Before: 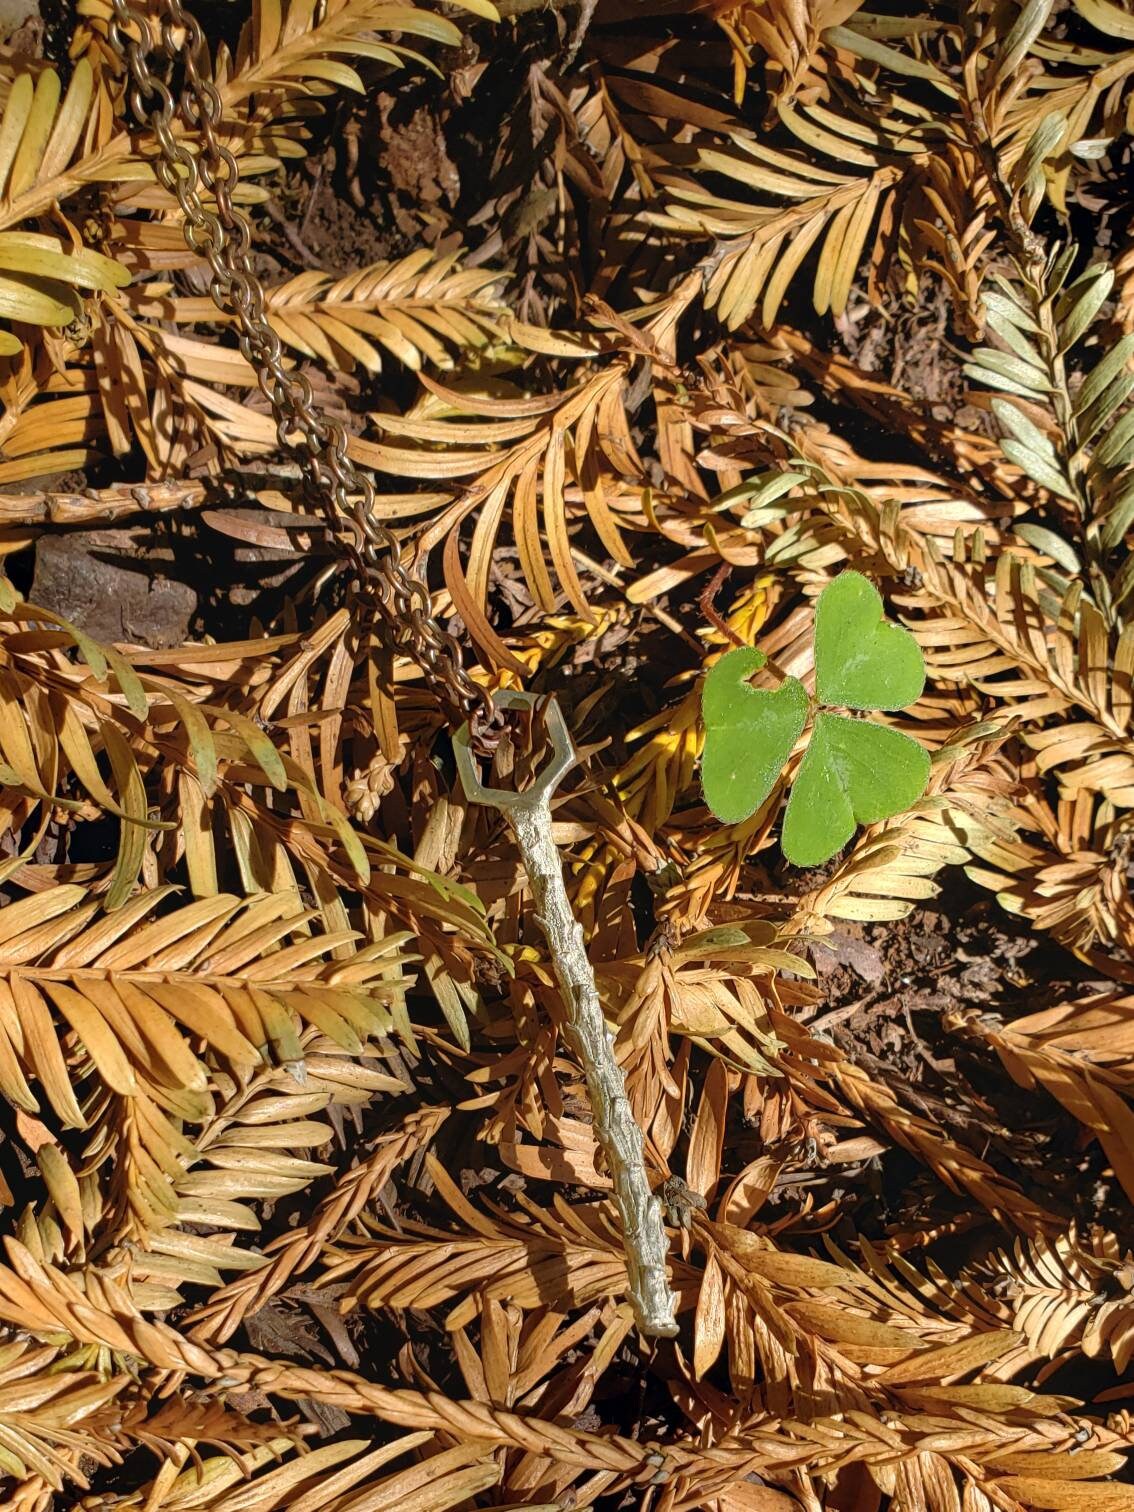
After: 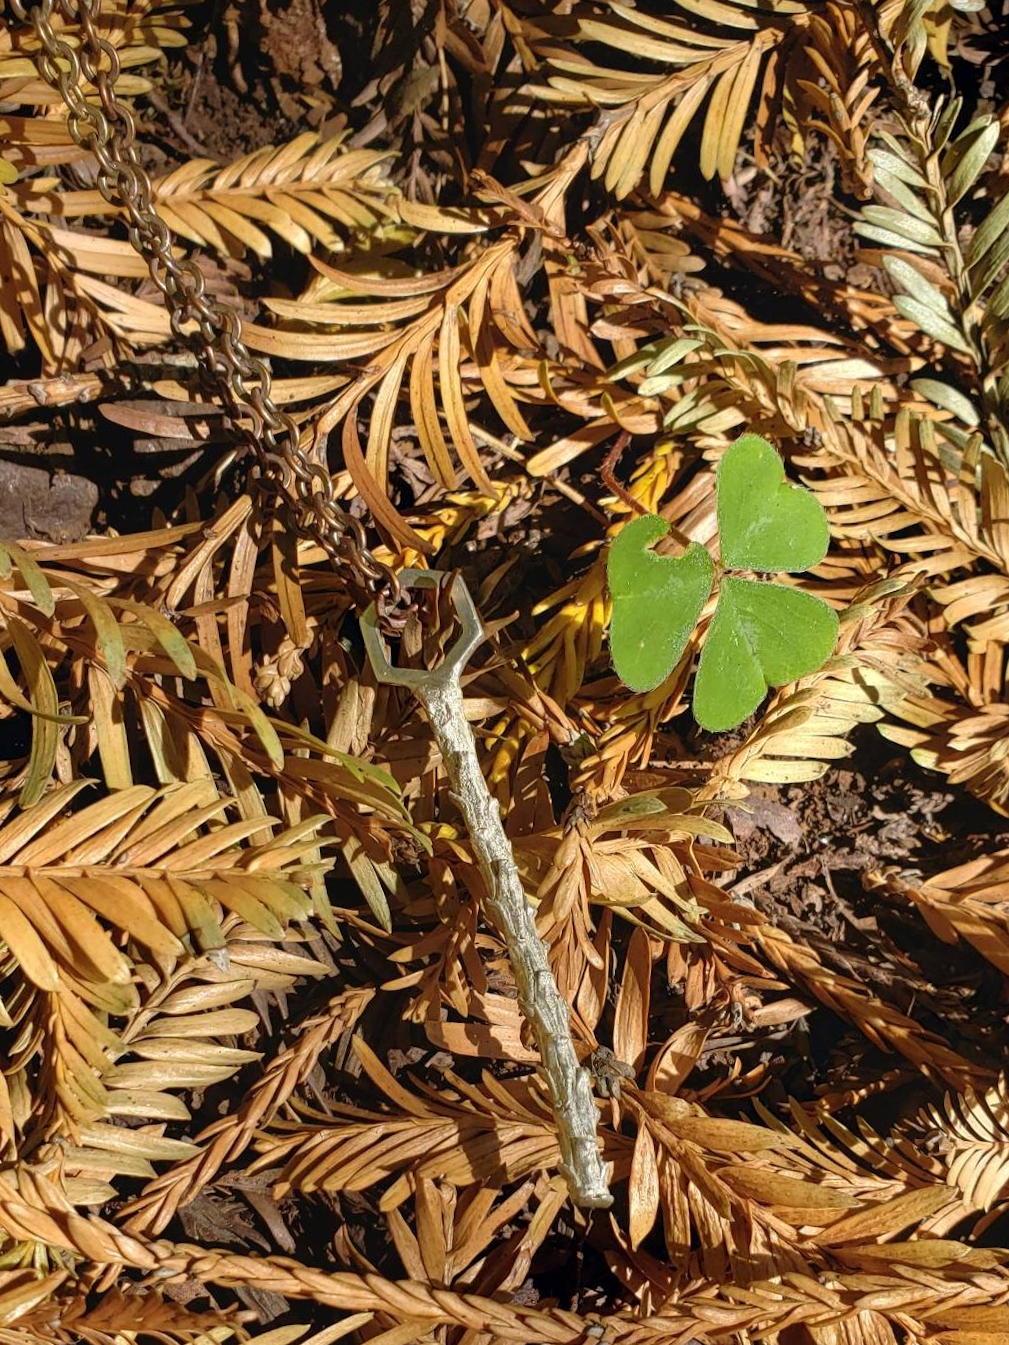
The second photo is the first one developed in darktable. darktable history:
crop and rotate: angle 2.63°, left 5.649%, top 5.692%
